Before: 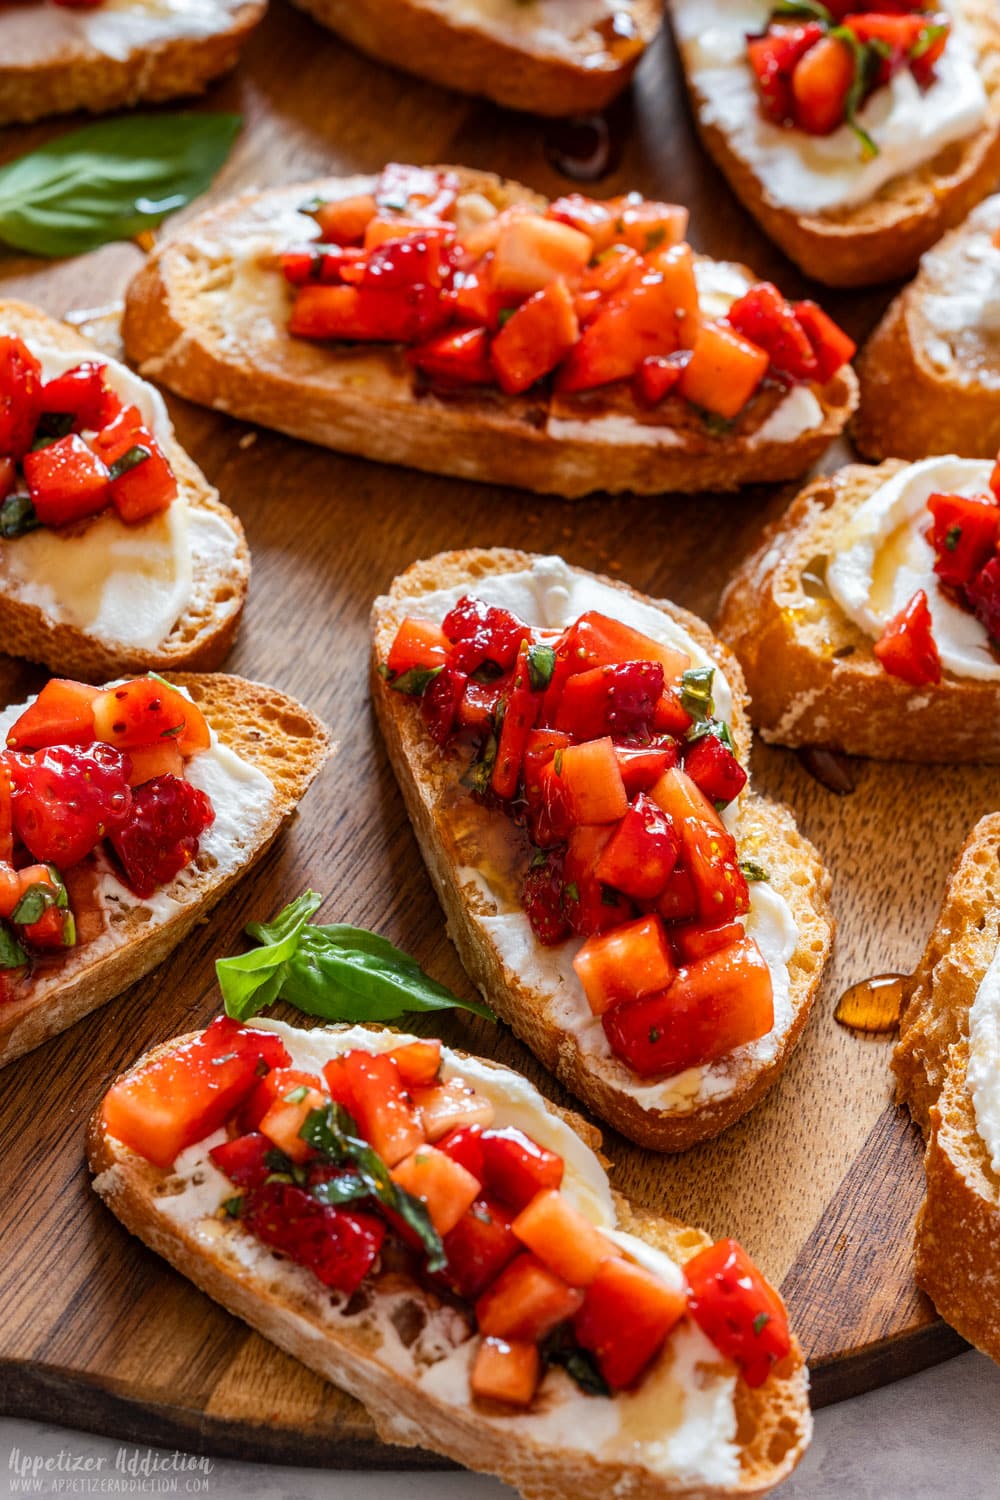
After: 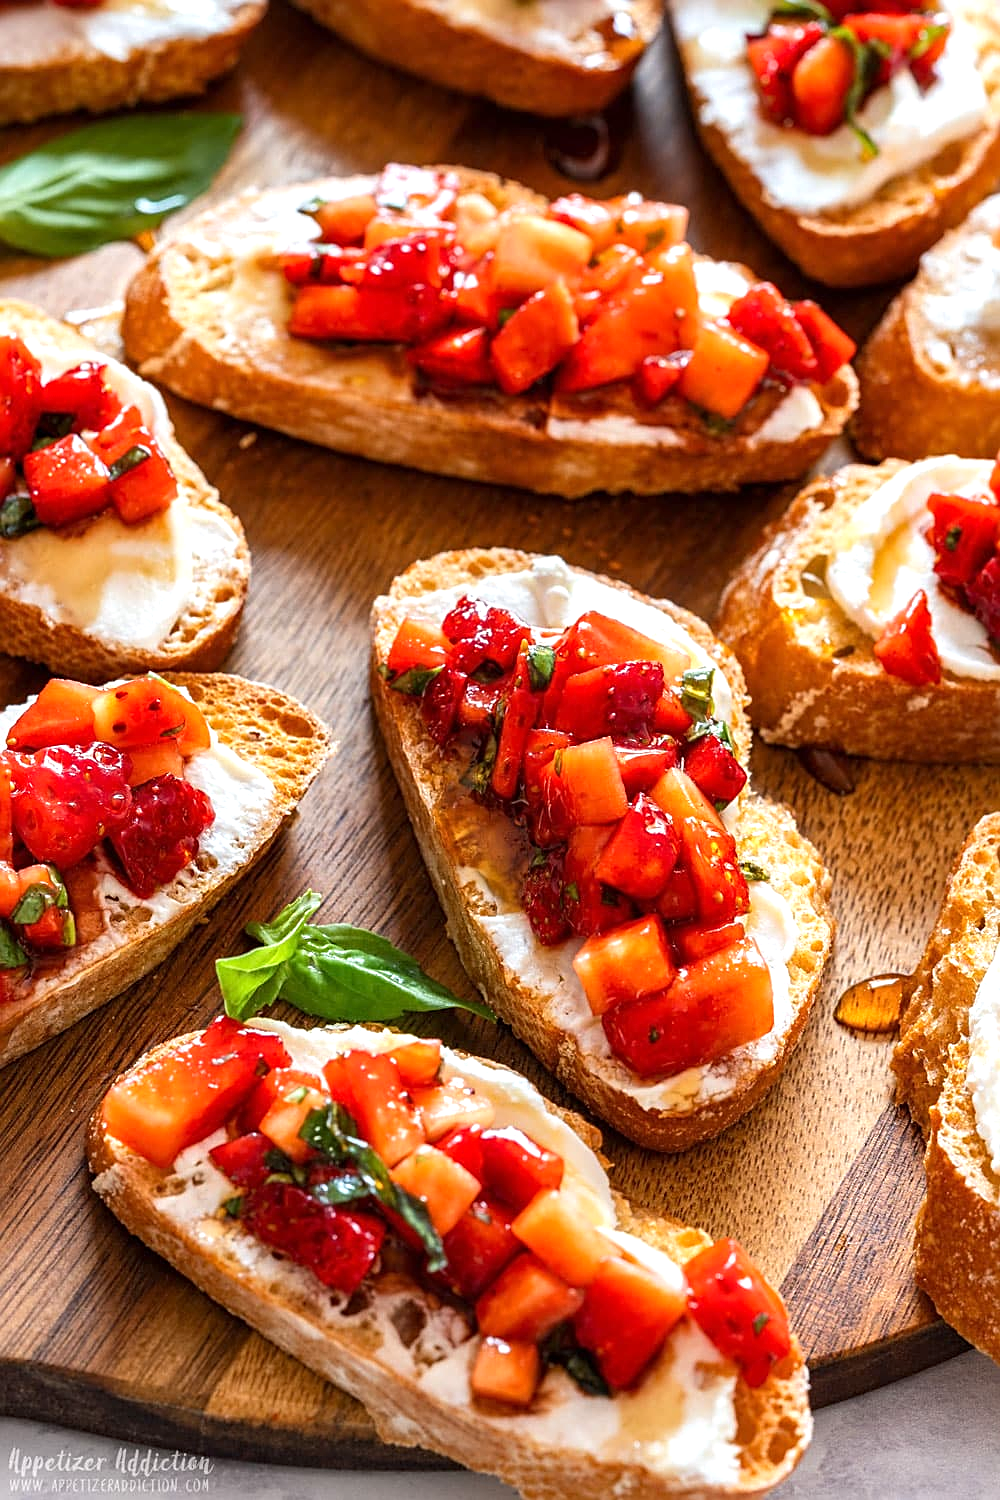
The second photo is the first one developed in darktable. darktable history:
exposure: exposure 0.493 EV, compensate highlight preservation false
sharpen: on, module defaults
